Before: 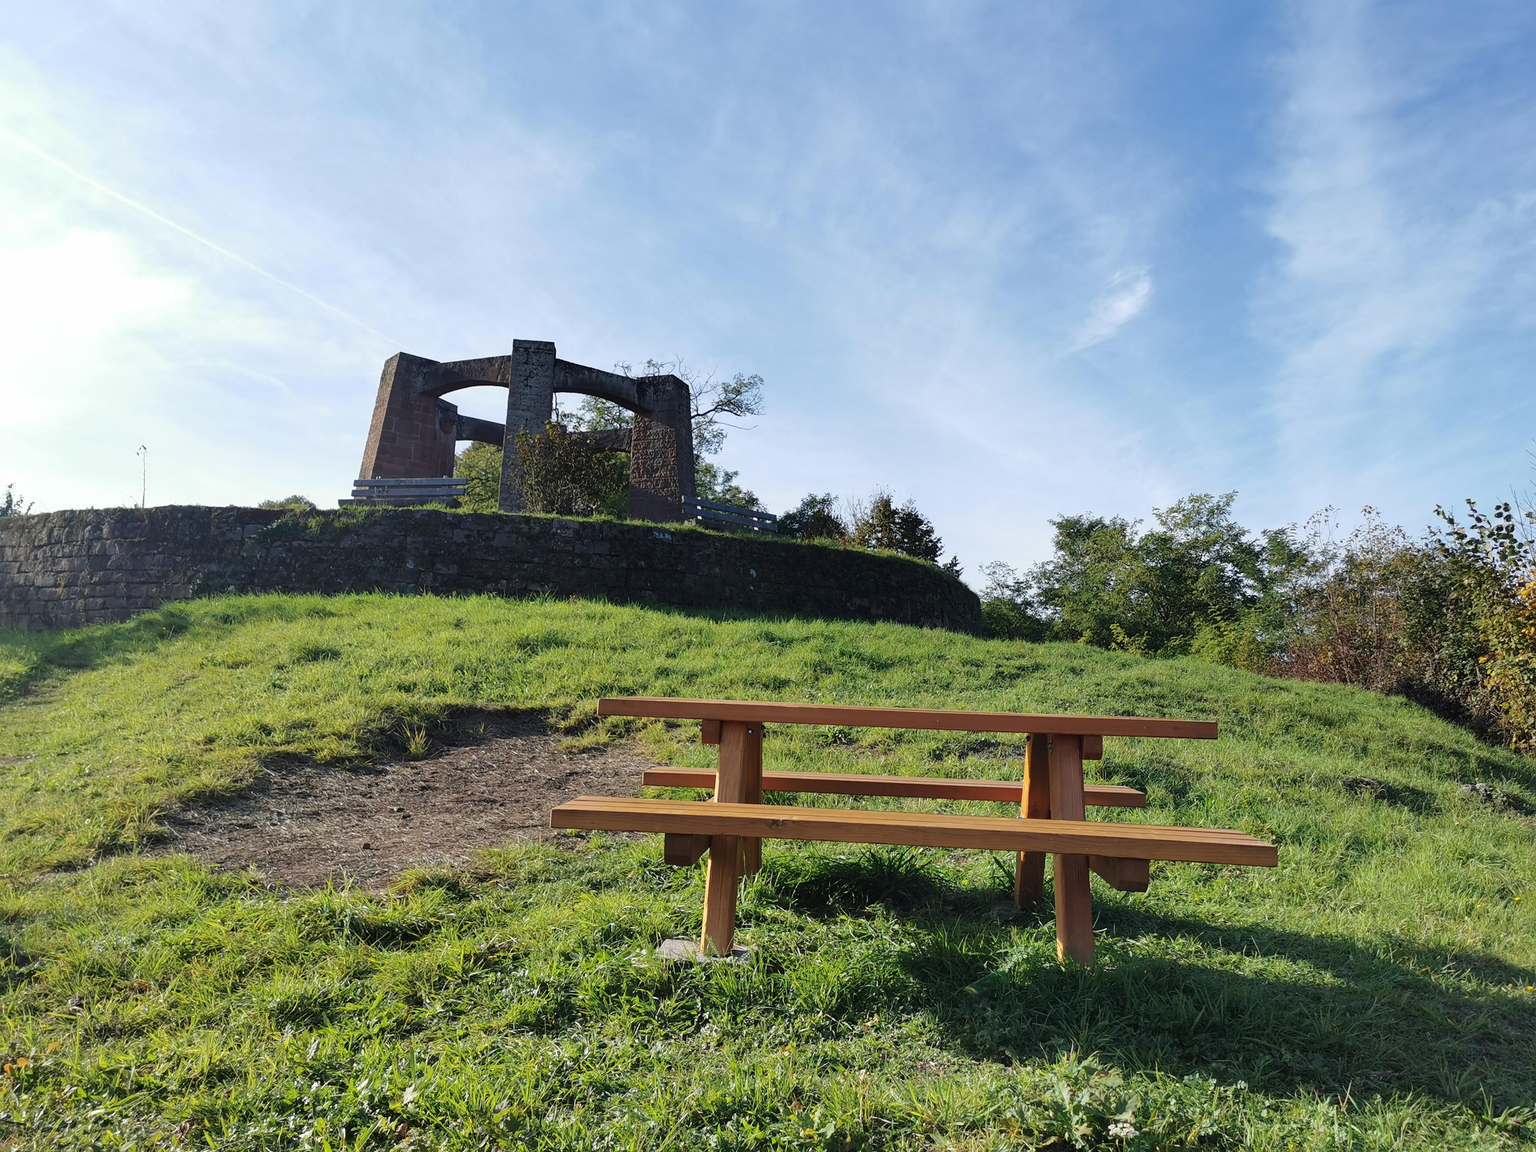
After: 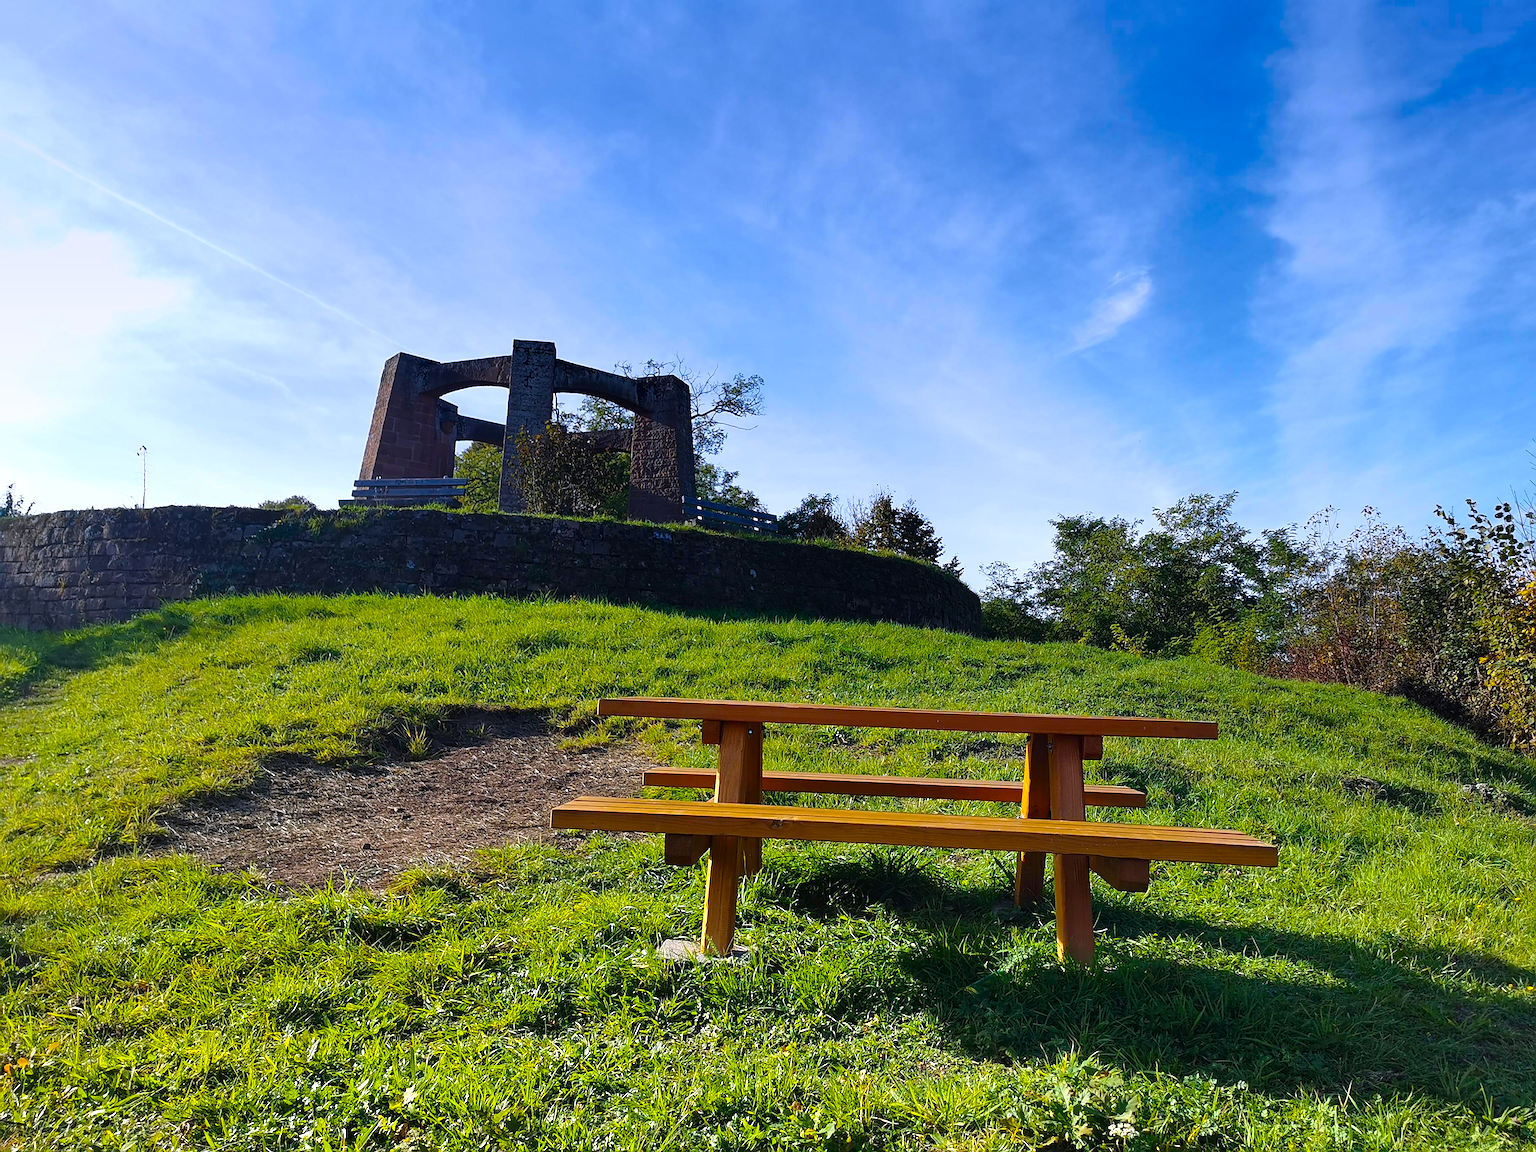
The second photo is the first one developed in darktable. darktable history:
color correction: highlights a* -0.137, highlights b* 0.137
color balance rgb: linear chroma grading › global chroma 9%, perceptual saturation grading › global saturation 36%, perceptual saturation grading › shadows 35%, perceptual brilliance grading › global brilliance 15%, perceptual brilliance grading › shadows -35%, global vibrance 15%
sharpen: on, module defaults
graduated density: hue 238.83°, saturation 50%
